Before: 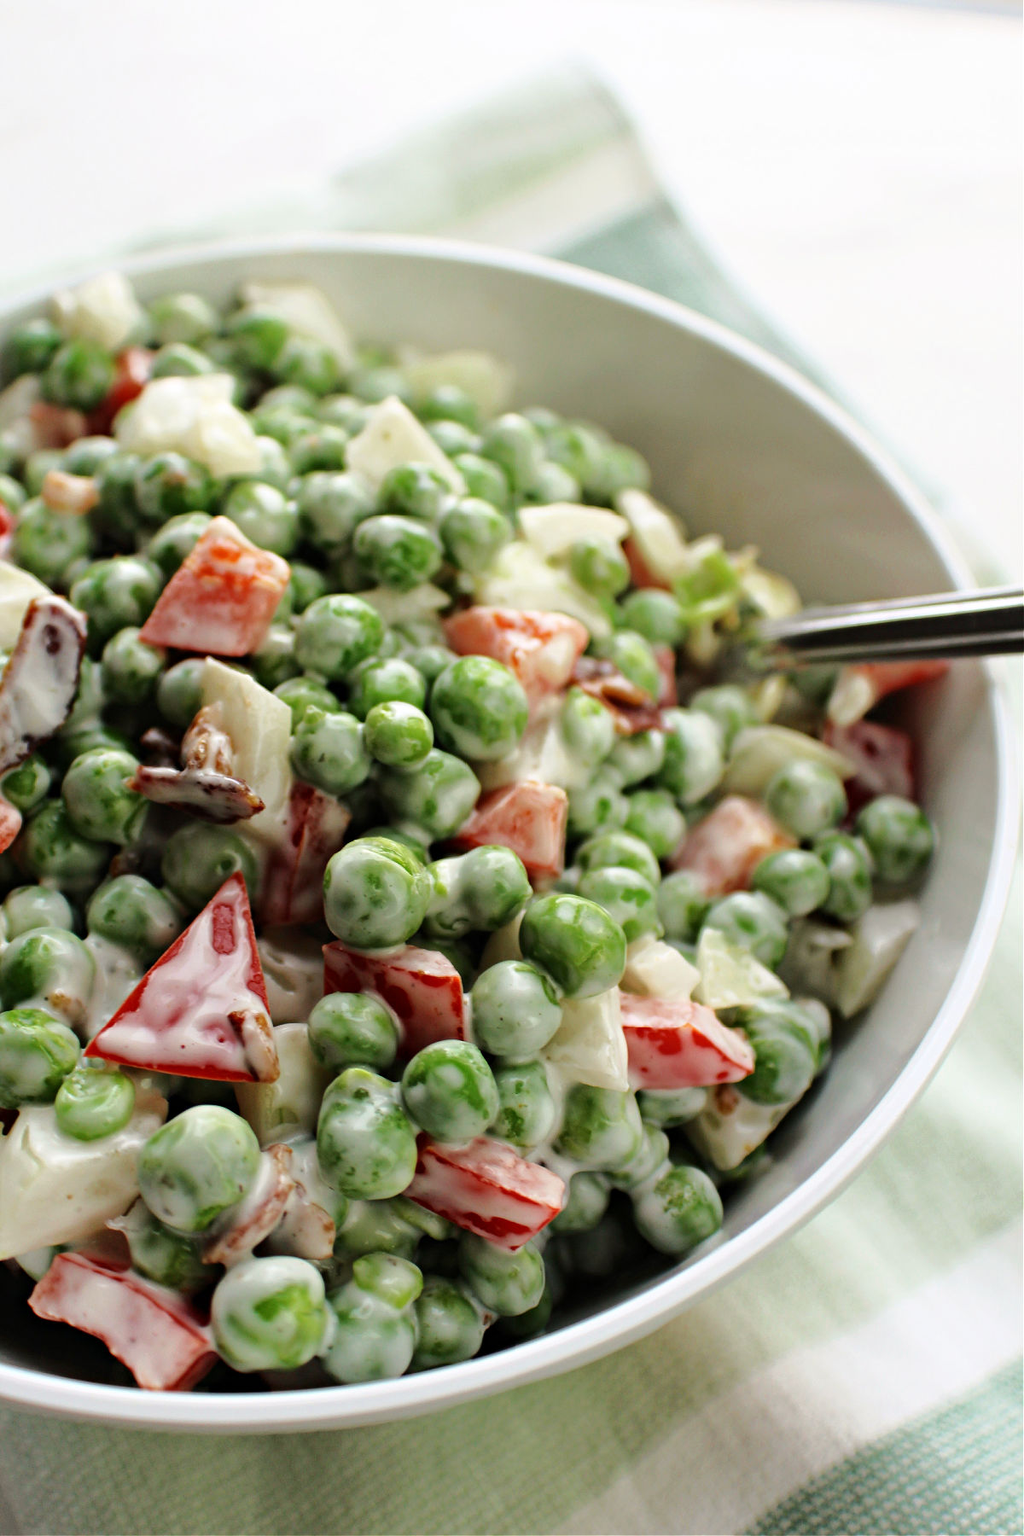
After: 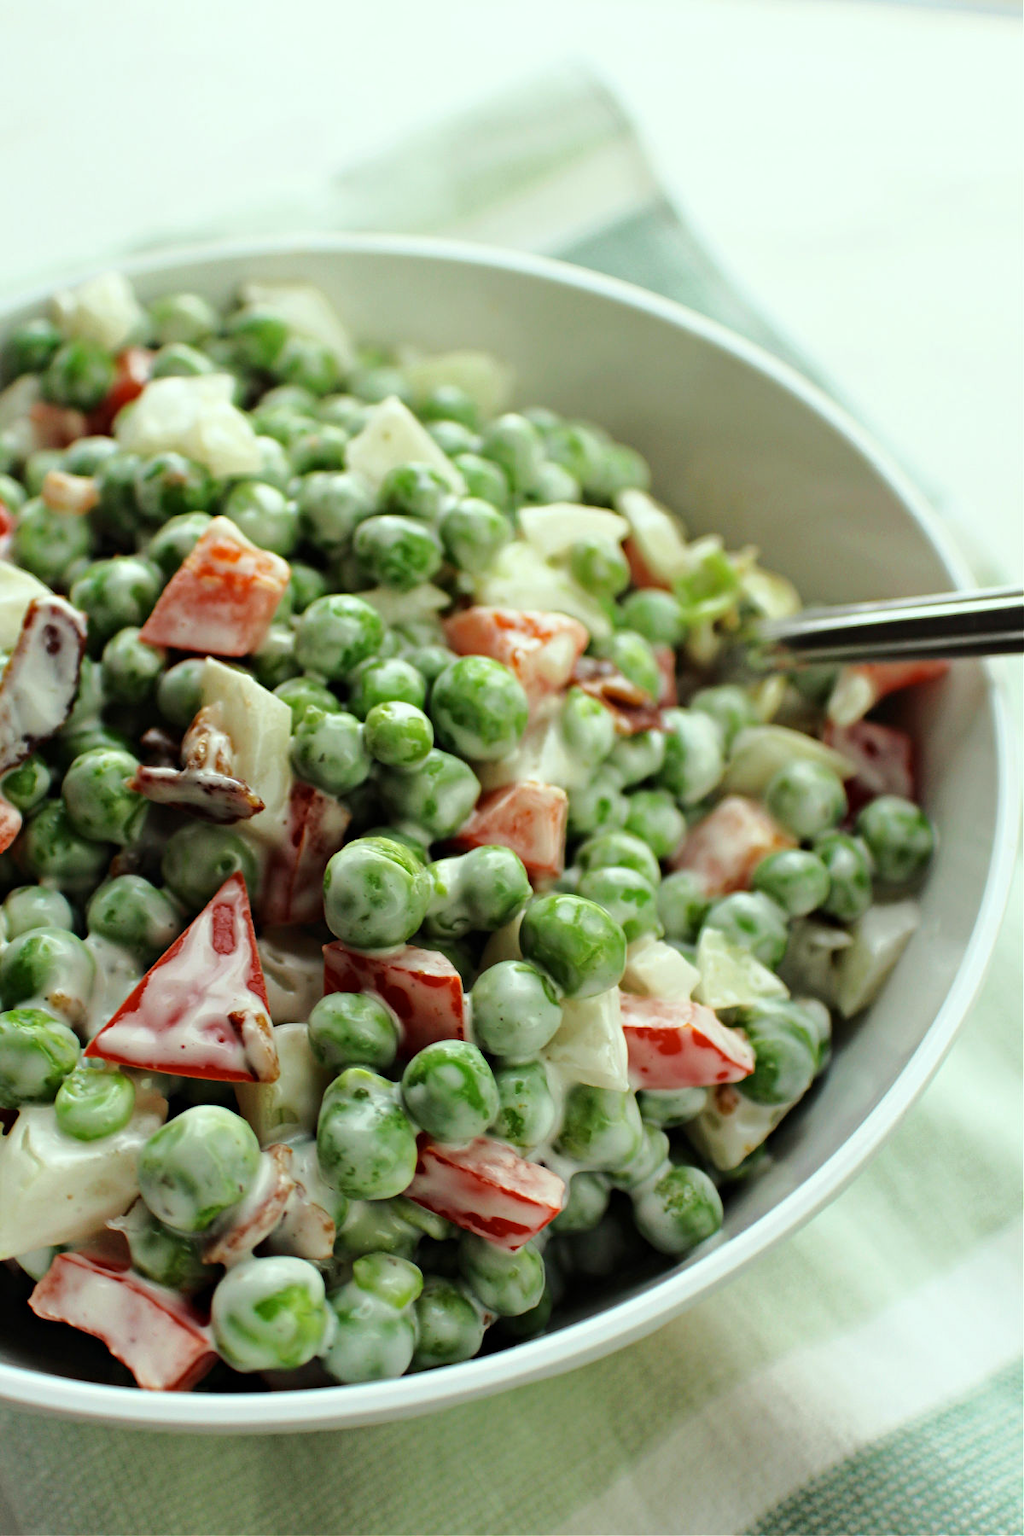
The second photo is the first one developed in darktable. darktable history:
color correction: highlights a* -8.06, highlights b* 3.56
